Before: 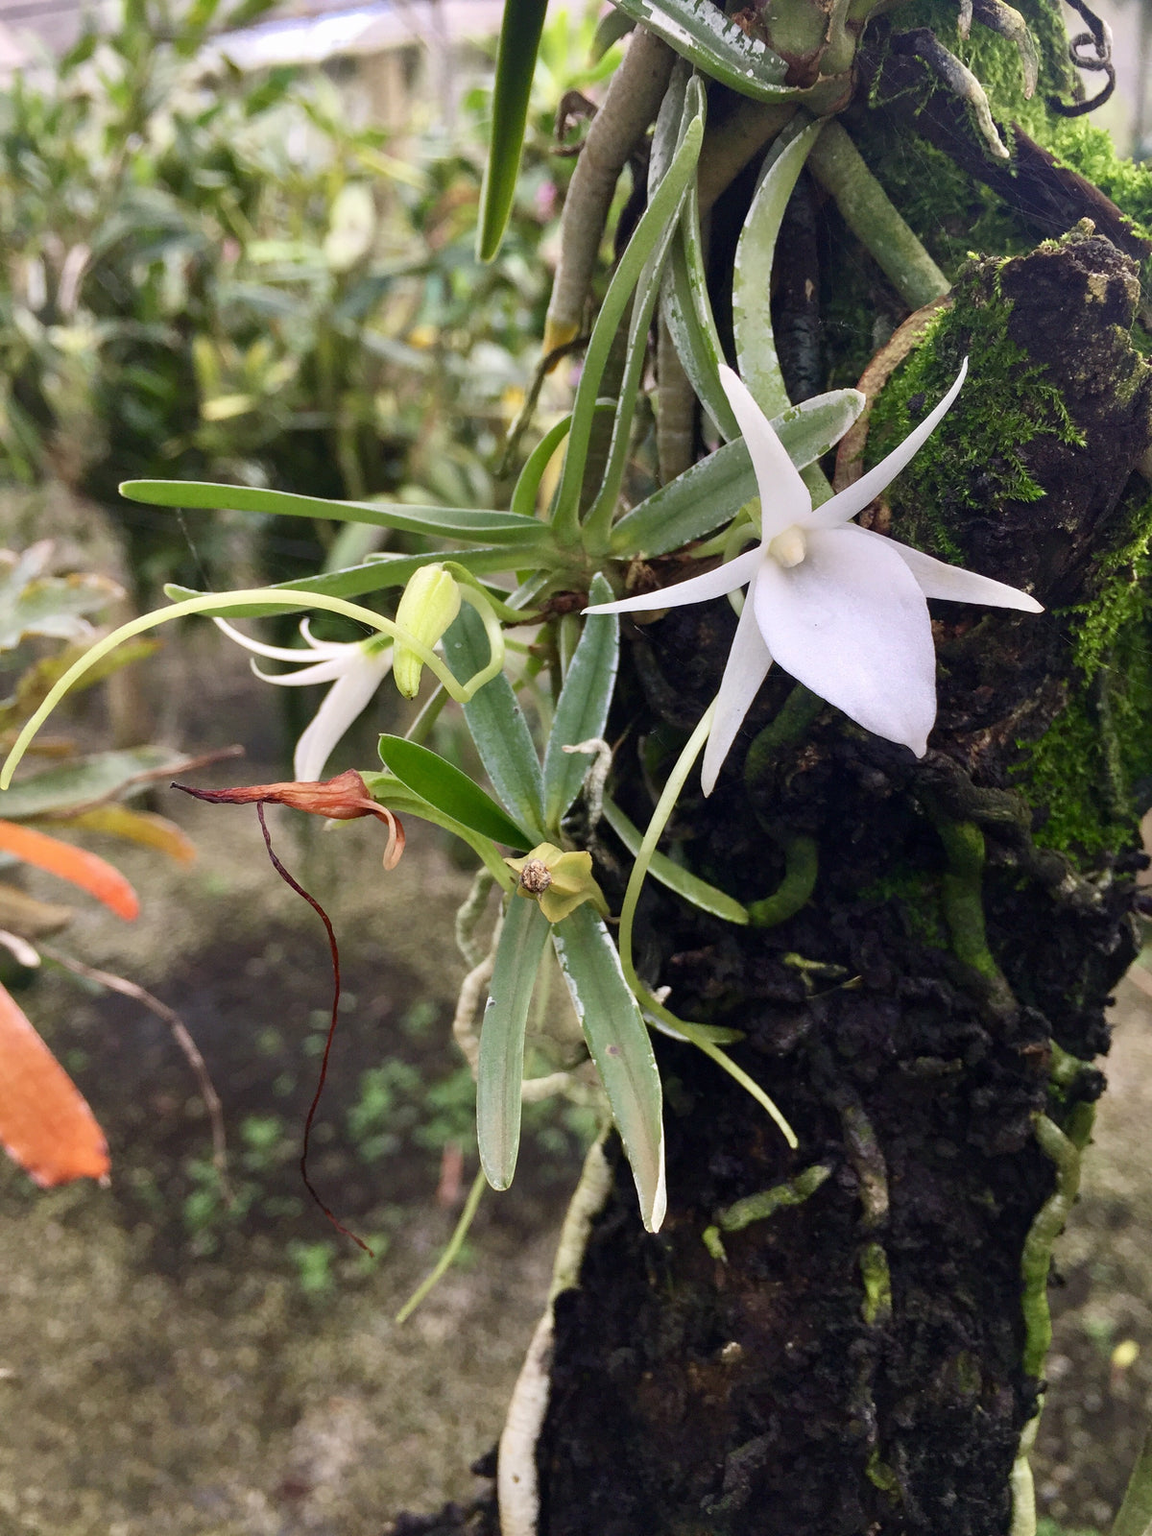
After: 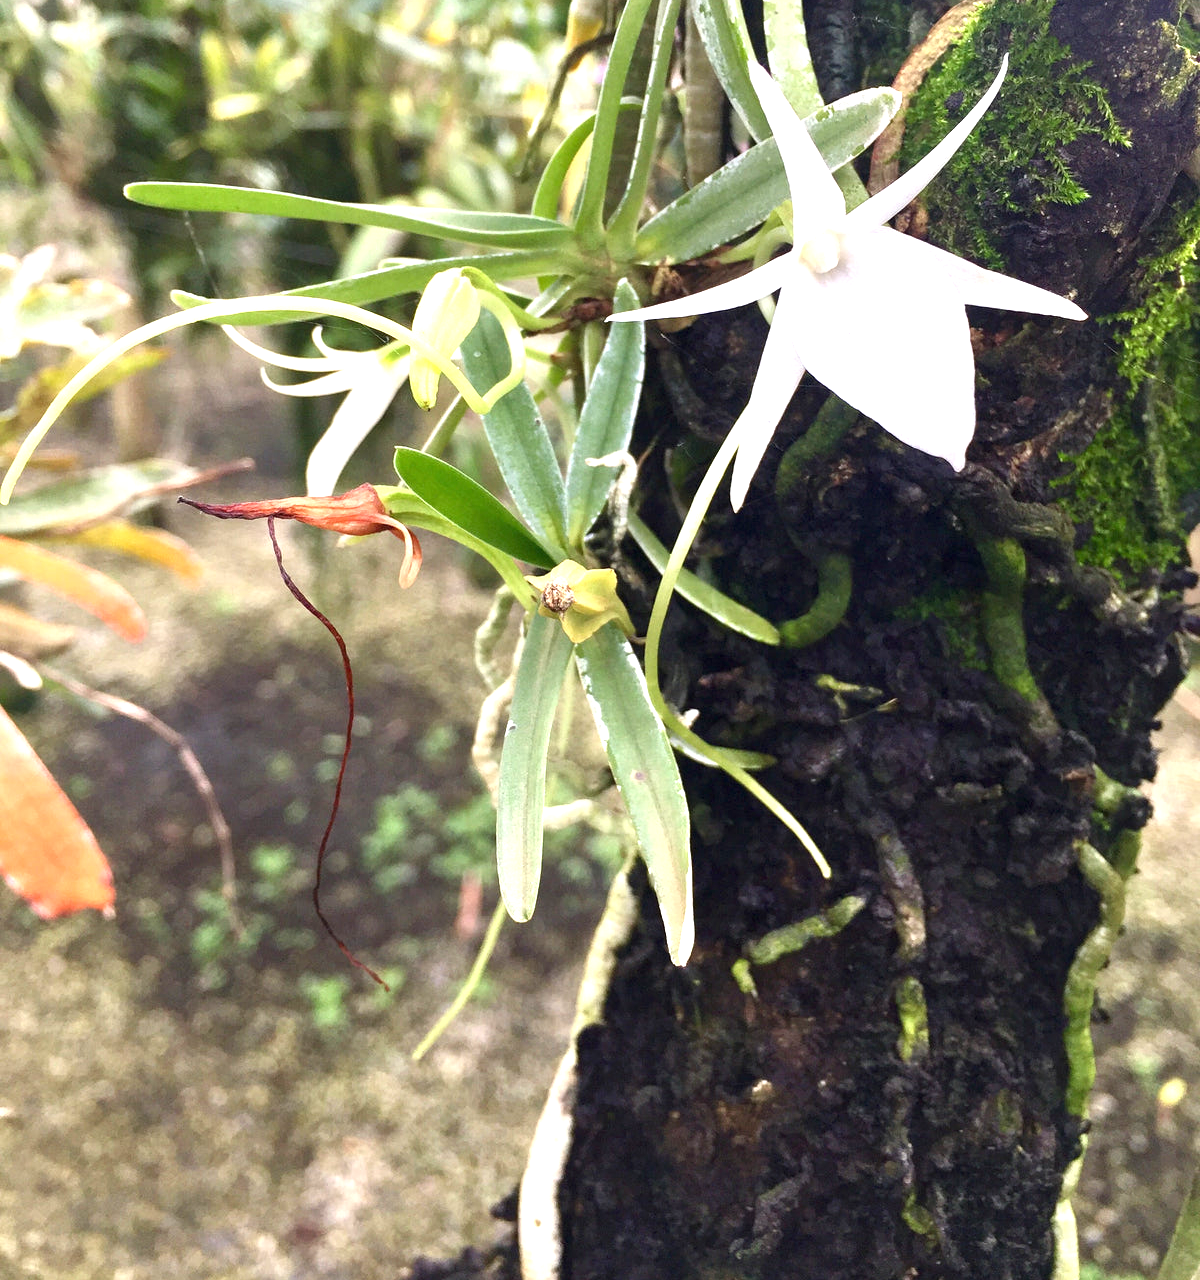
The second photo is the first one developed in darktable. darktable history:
crop and rotate: top 19.998%
exposure: black level correction 0, exposure 1.2 EV, compensate highlight preservation false
